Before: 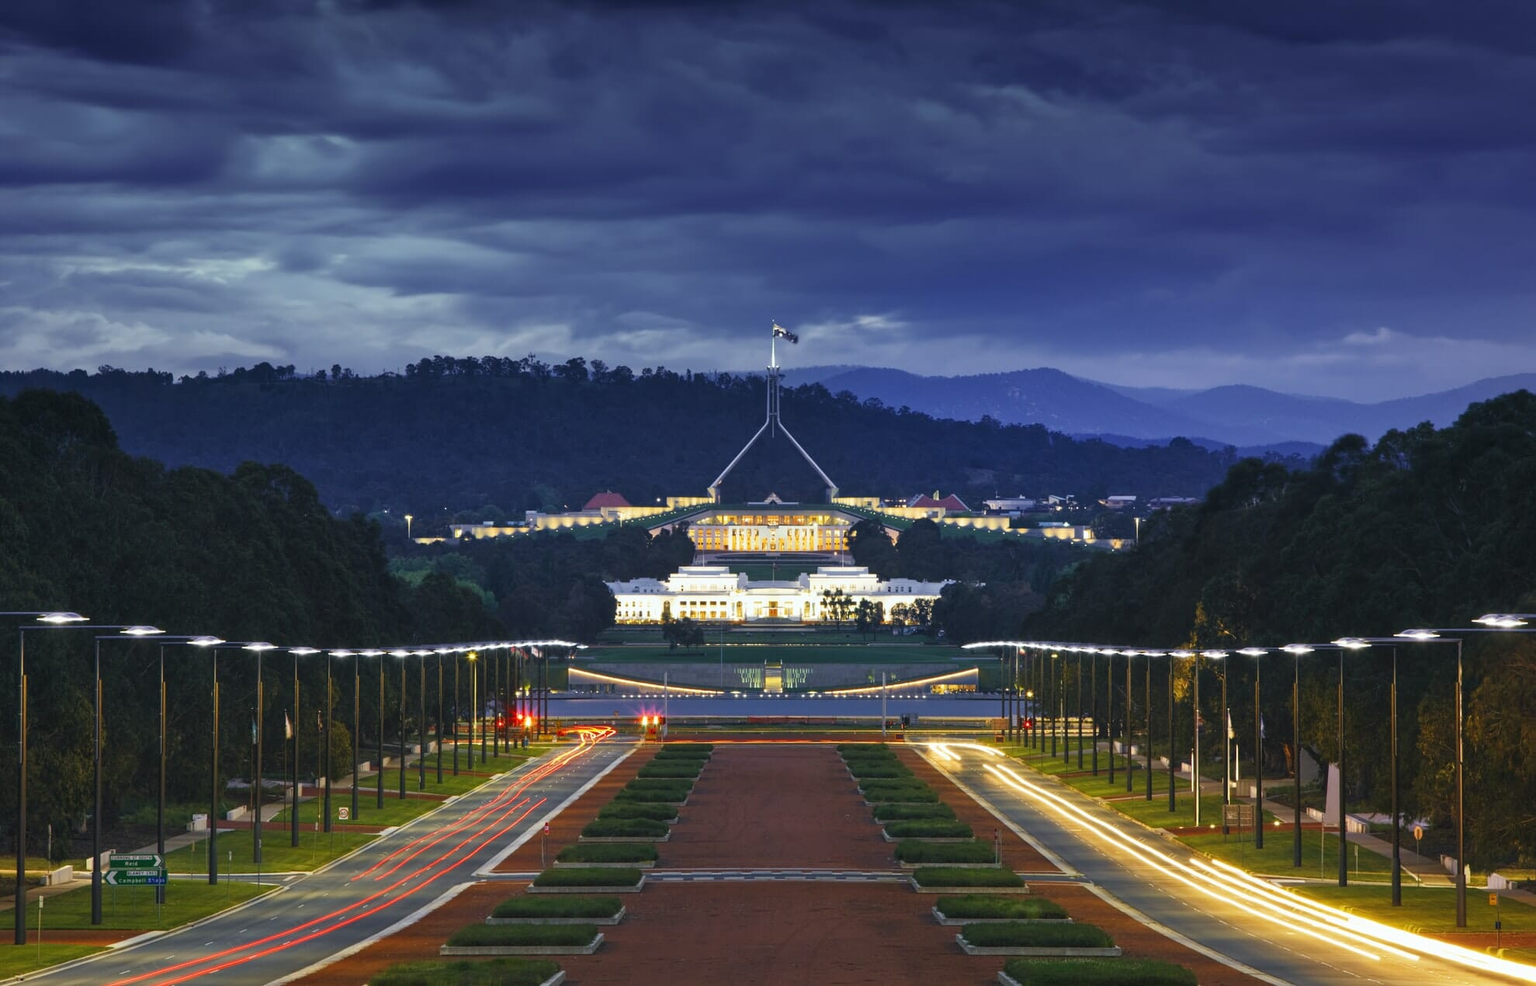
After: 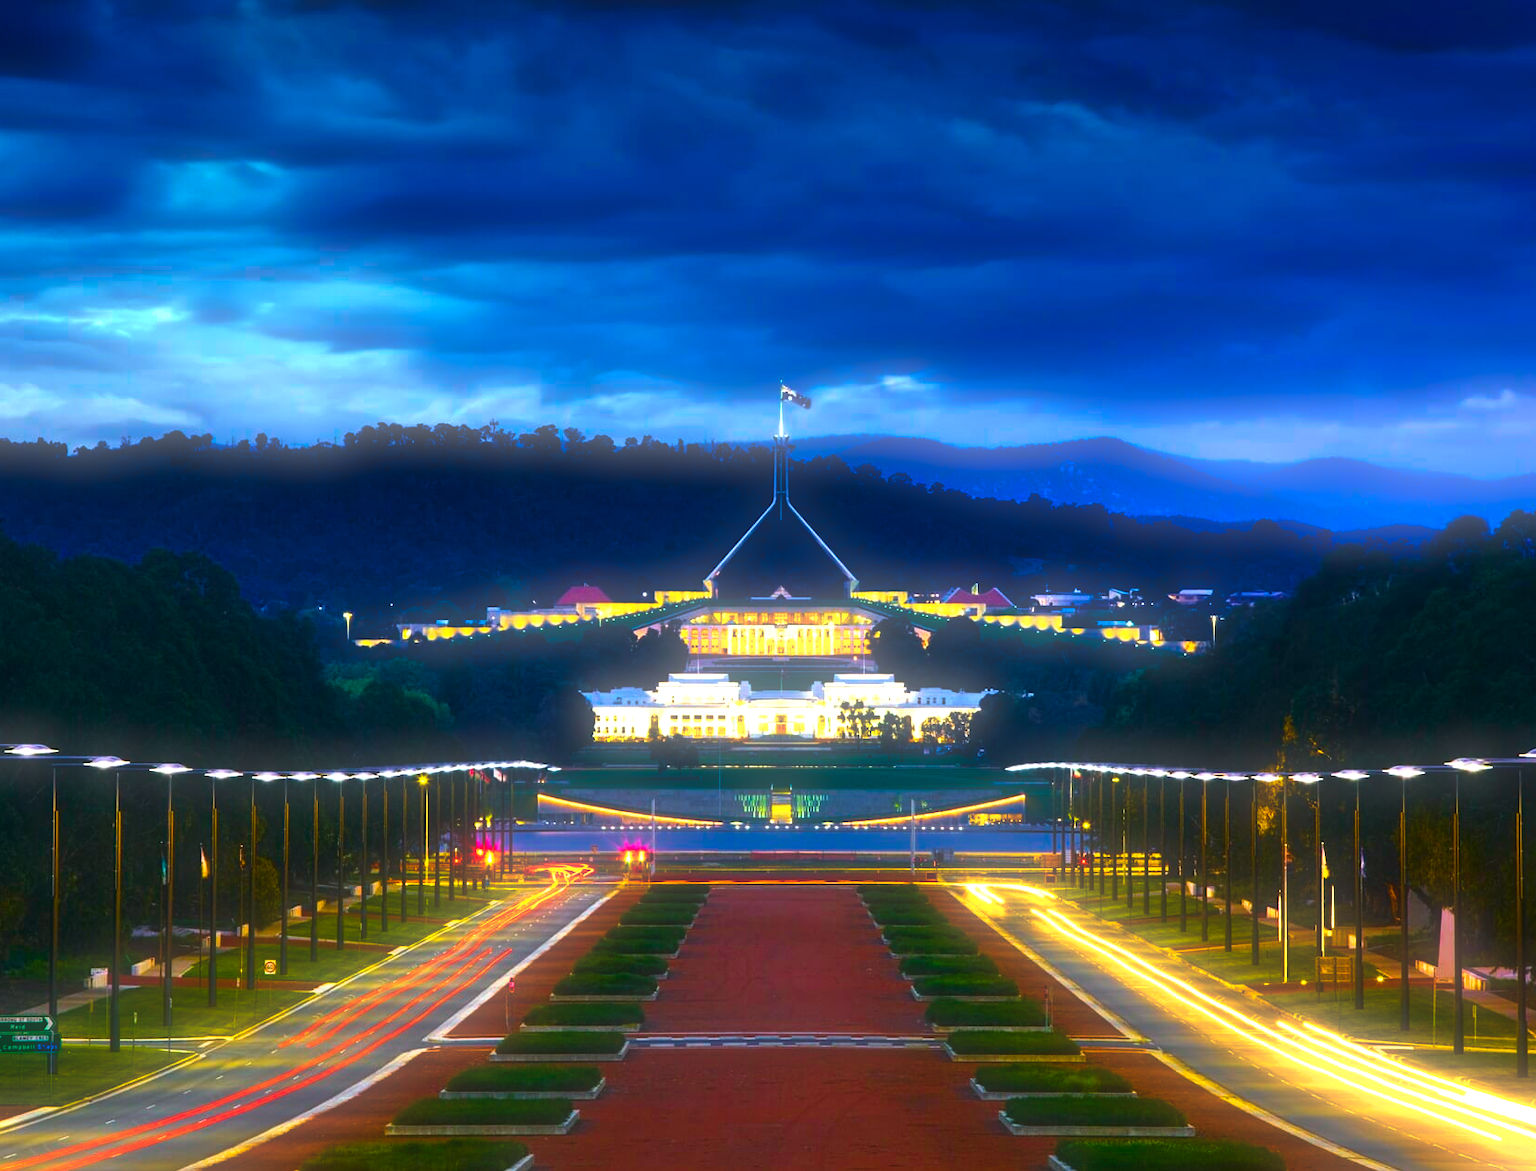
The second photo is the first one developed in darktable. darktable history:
crop: left 7.598%, right 7.873%
color balance rgb: linear chroma grading › shadows -40%, linear chroma grading › highlights 40%, linear chroma grading › global chroma 45%, linear chroma grading › mid-tones -30%, perceptual saturation grading › global saturation 55%, perceptual saturation grading › highlights -50%, perceptual saturation grading › mid-tones 40%, perceptual saturation grading › shadows 30%, perceptual brilliance grading › global brilliance 20%, perceptual brilliance grading › shadows -40%, global vibrance 35%
exposure: exposure 0.485 EV, compensate highlight preservation false
soften: size 60.24%, saturation 65.46%, brightness 0.506 EV, mix 25.7%
shadows and highlights: shadows -20, white point adjustment -2, highlights -35
